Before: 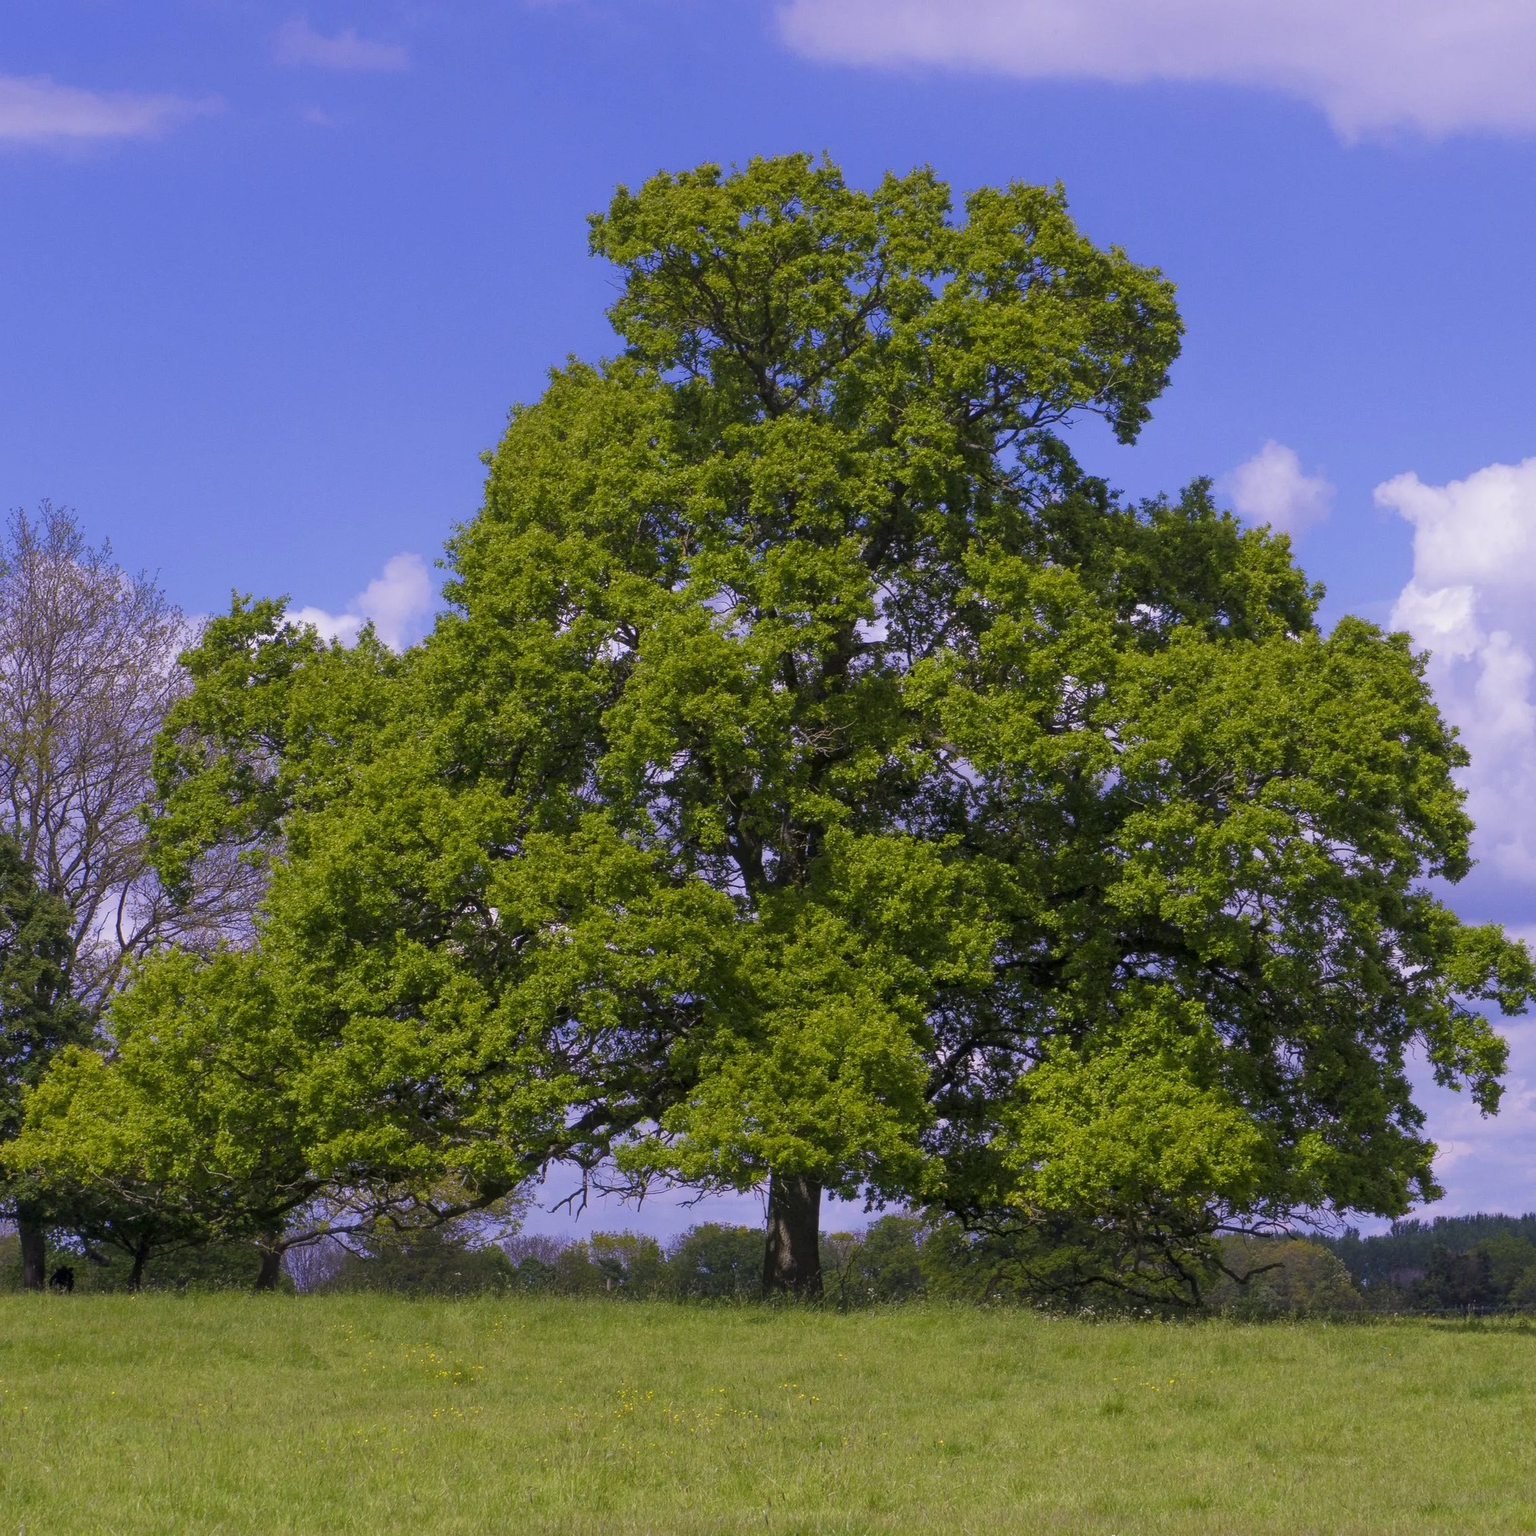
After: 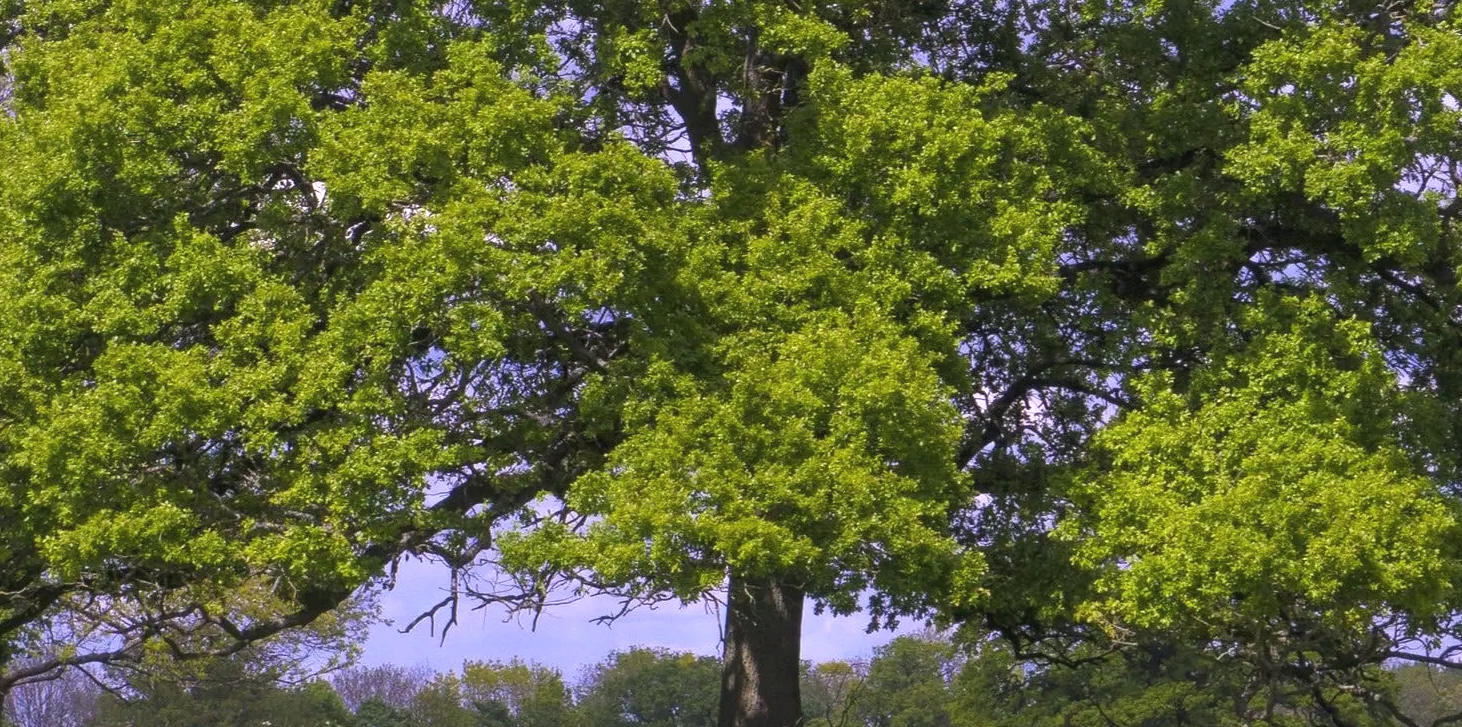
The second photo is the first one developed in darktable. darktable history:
exposure: black level correction -0.002, exposure 0.708 EV, compensate exposure bias true, compensate highlight preservation false
crop: left 18.091%, top 51.13%, right 17.525%, bottom 16.85%
